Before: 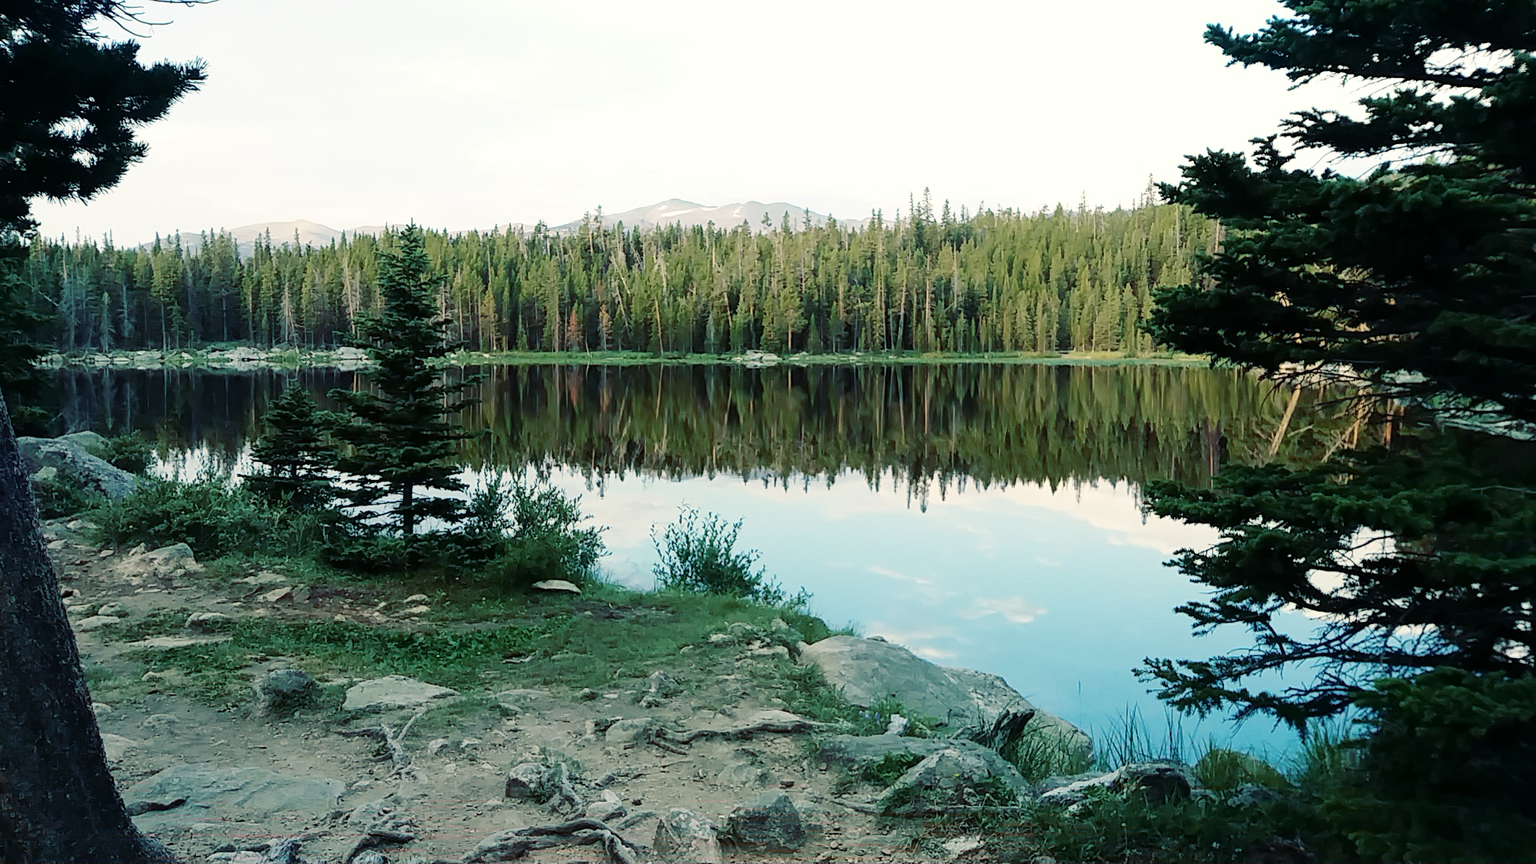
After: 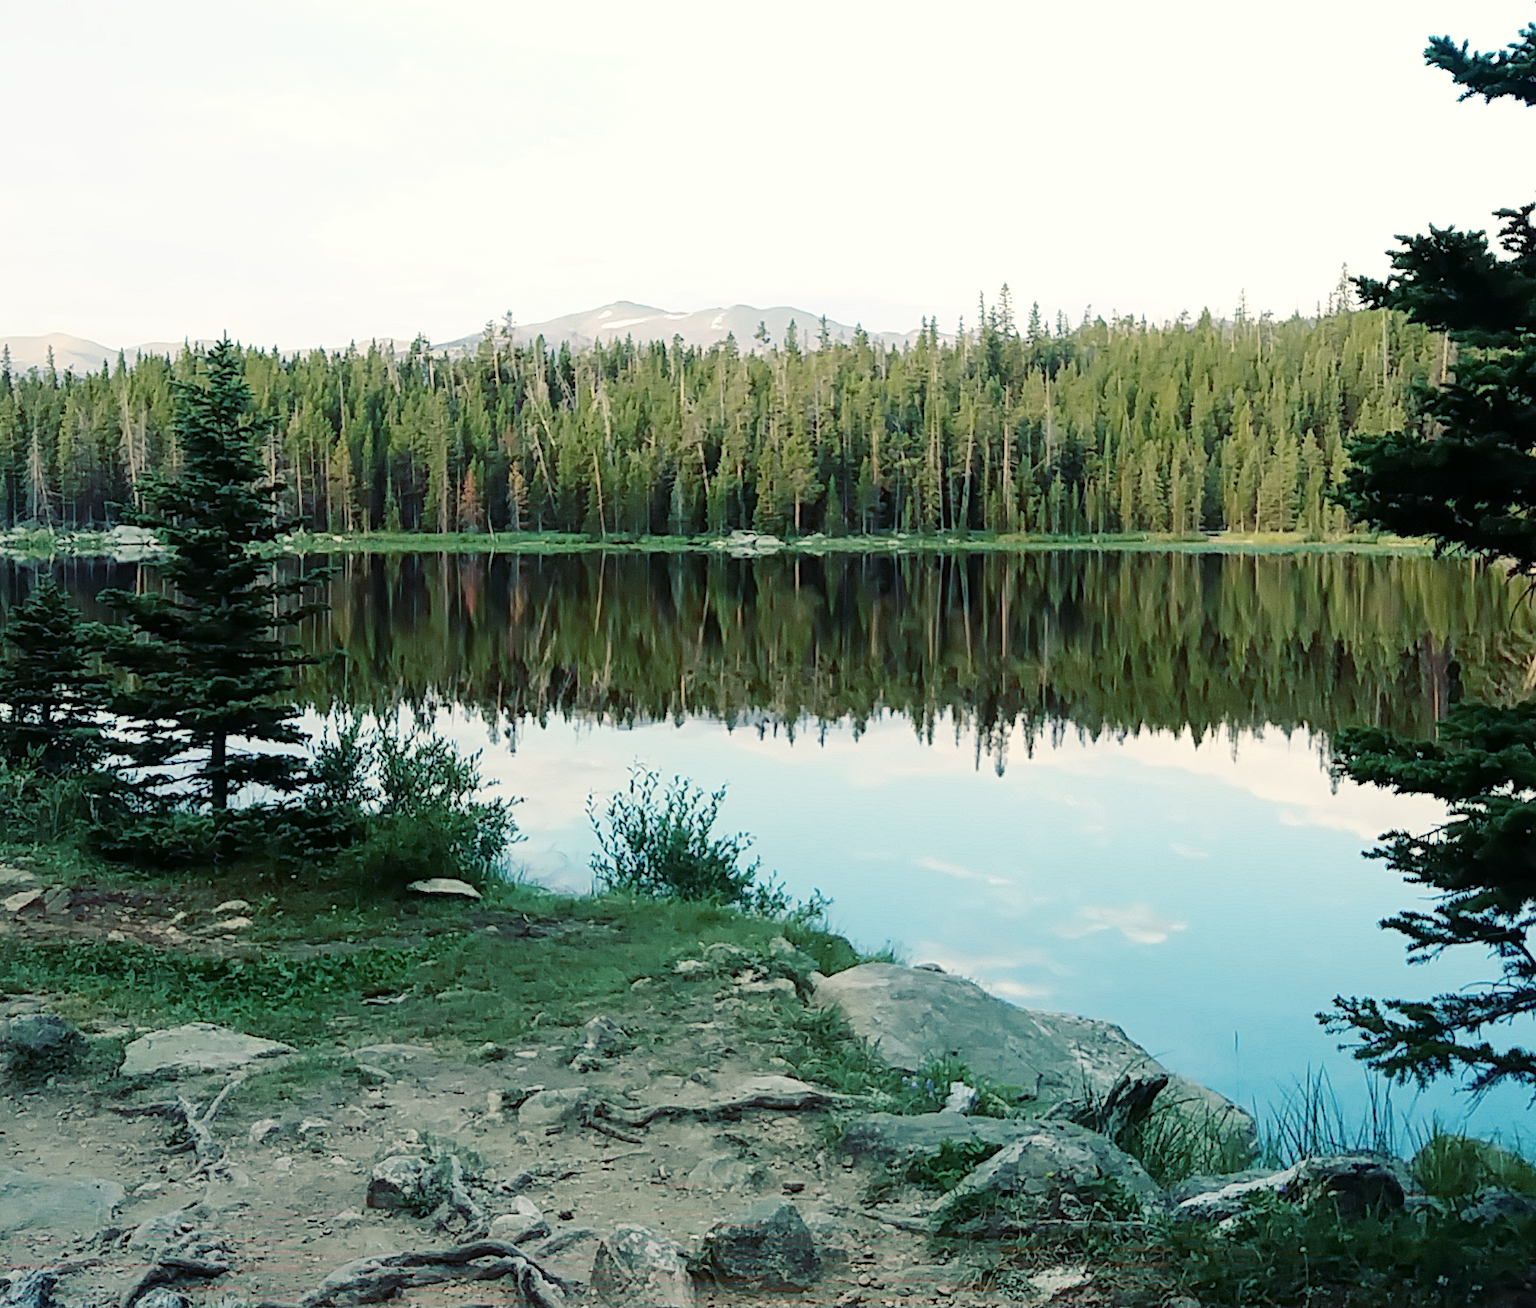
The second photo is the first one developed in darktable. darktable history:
crop: left 17.159%, right 16.814%
